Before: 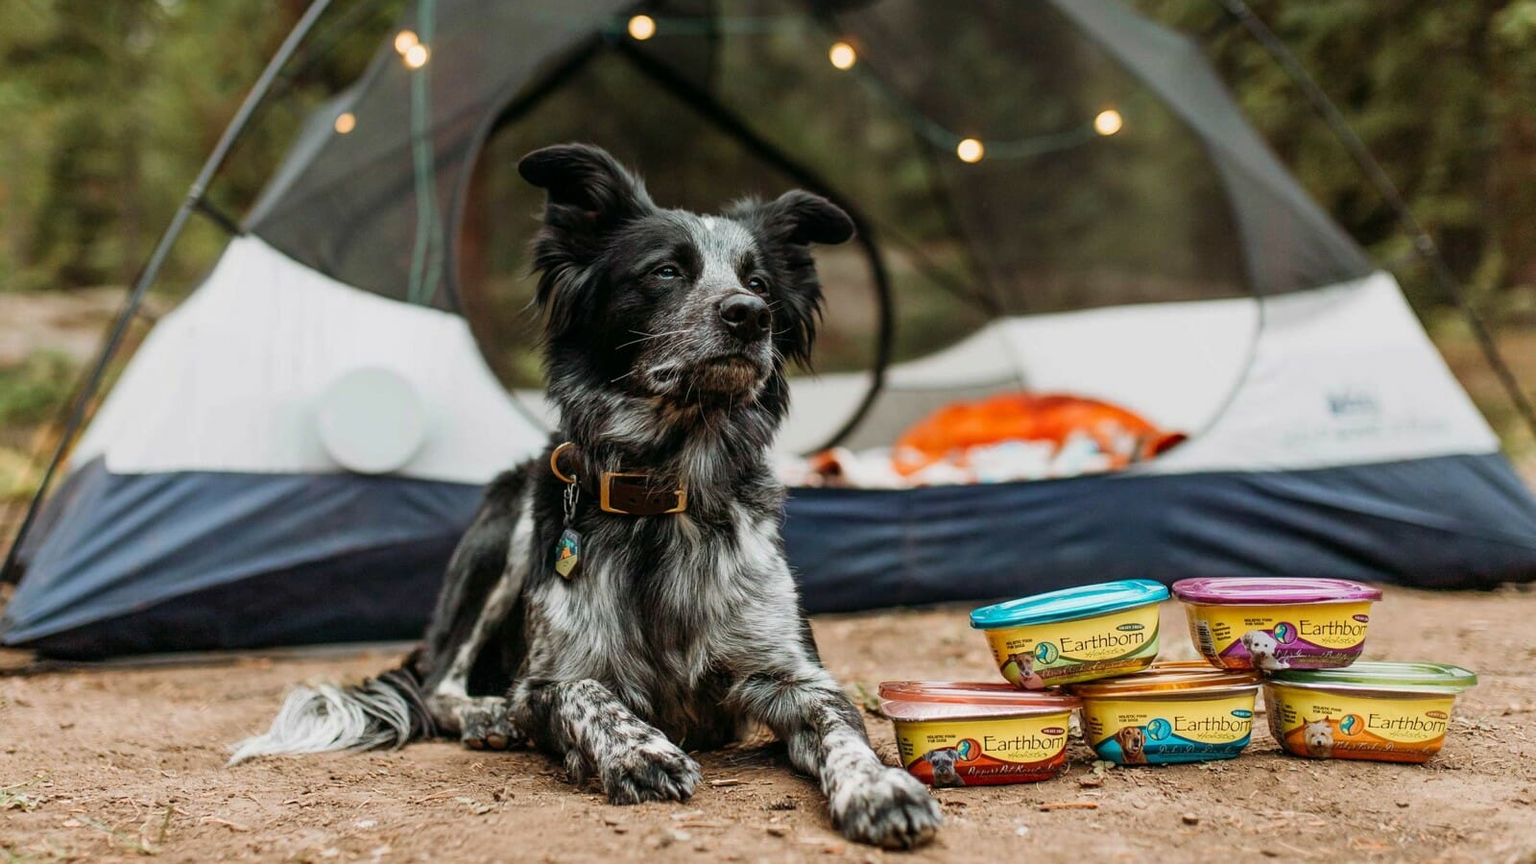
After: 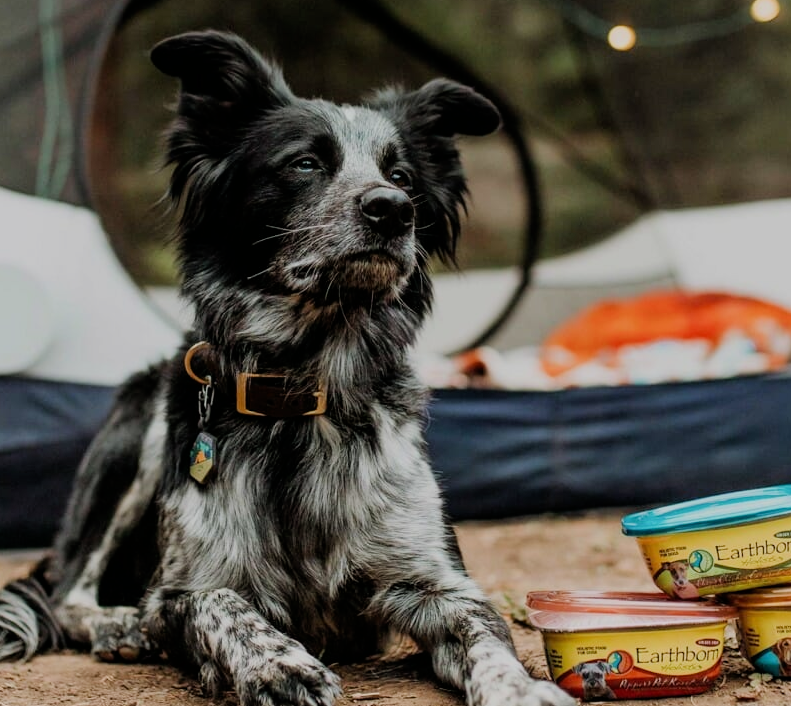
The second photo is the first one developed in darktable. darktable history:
filmic rgb: black relative exposure -7.65 EV, white relative exposure 4.56 EV, hardness 3.61
crop and rotate: angle 0.02°, left 24.353%, top 13.219%, right 26.156%, bottom 8.224%
